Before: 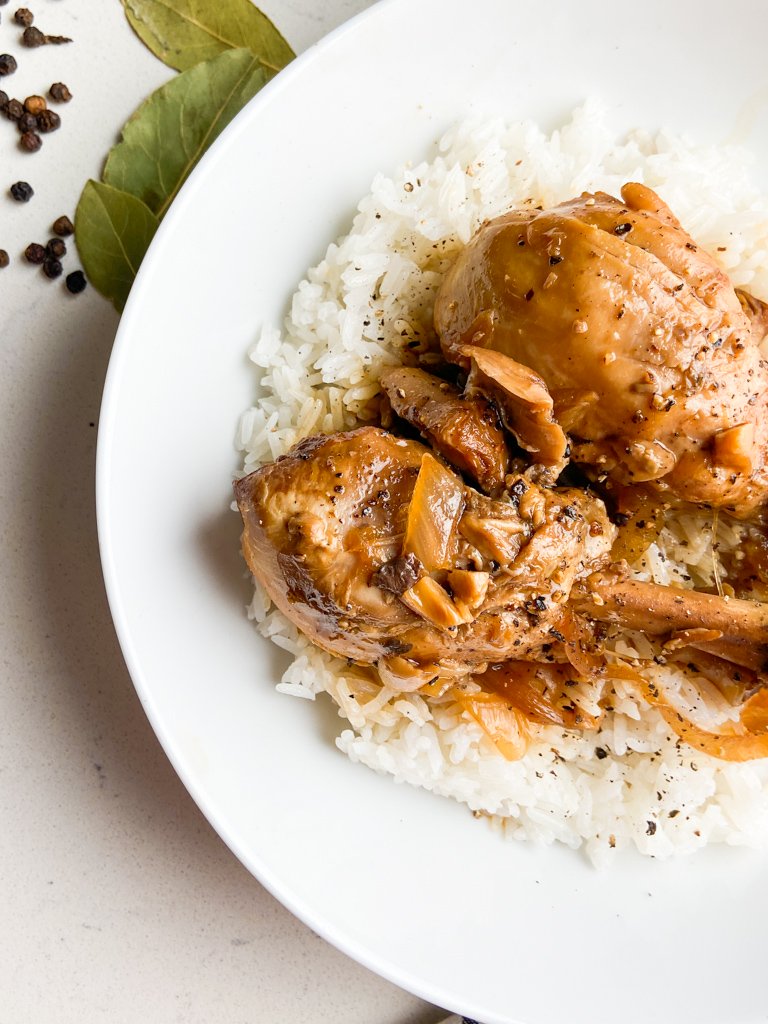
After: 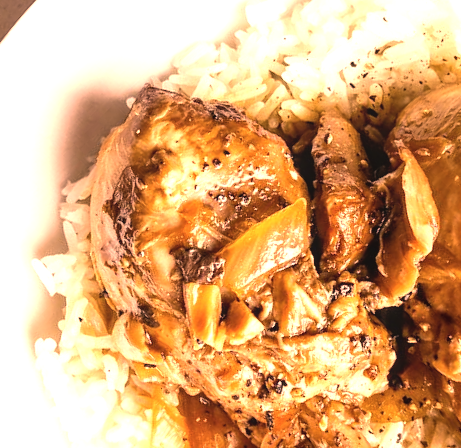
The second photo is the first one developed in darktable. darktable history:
exposure: black level correction 0, exposure 0.499 EV, compensate exposure bias true, compensate highlight preservation false
tone equalizer: -8 EV -0.751 EV, -7 EV -0.736 EV, -6 EV -0.612 EV, -5 EV -0.393 EV, -3 EV 0.371 EV, -2 EV 0.6 EV, -1 EV 0.68 EV, +0 EV 0.762 EV, edges refinement/feathering 500, mask exposure compensation -1.57 EV, preserve details no
local contrast: detail 109%
color correction: highlights a* 39.23, highlights b* 39.65, saturation 0.686
crop and rotate: angle -44.64°, top 16.192%, right 0.977%, bottom 11.643%
